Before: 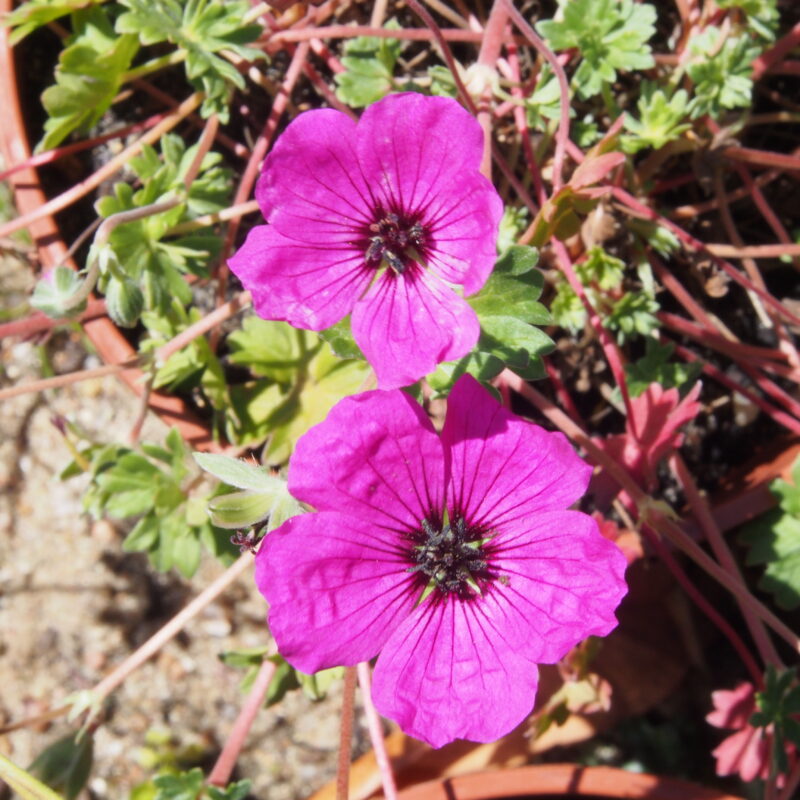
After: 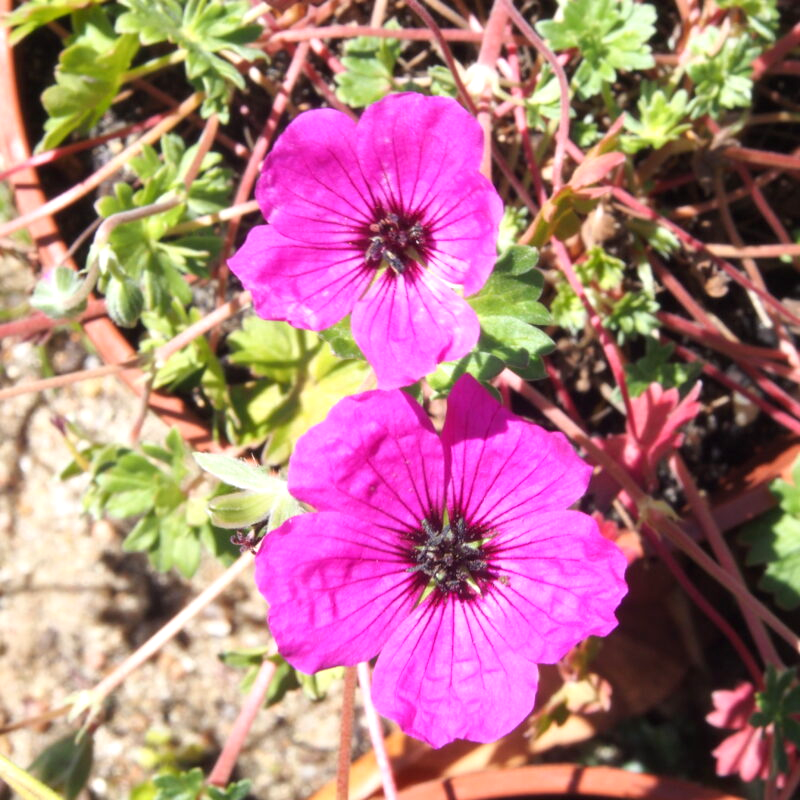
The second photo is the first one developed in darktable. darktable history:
exposure: exposure 1.151 EV, compensate exposure bias true, compensate highlight preservation false
